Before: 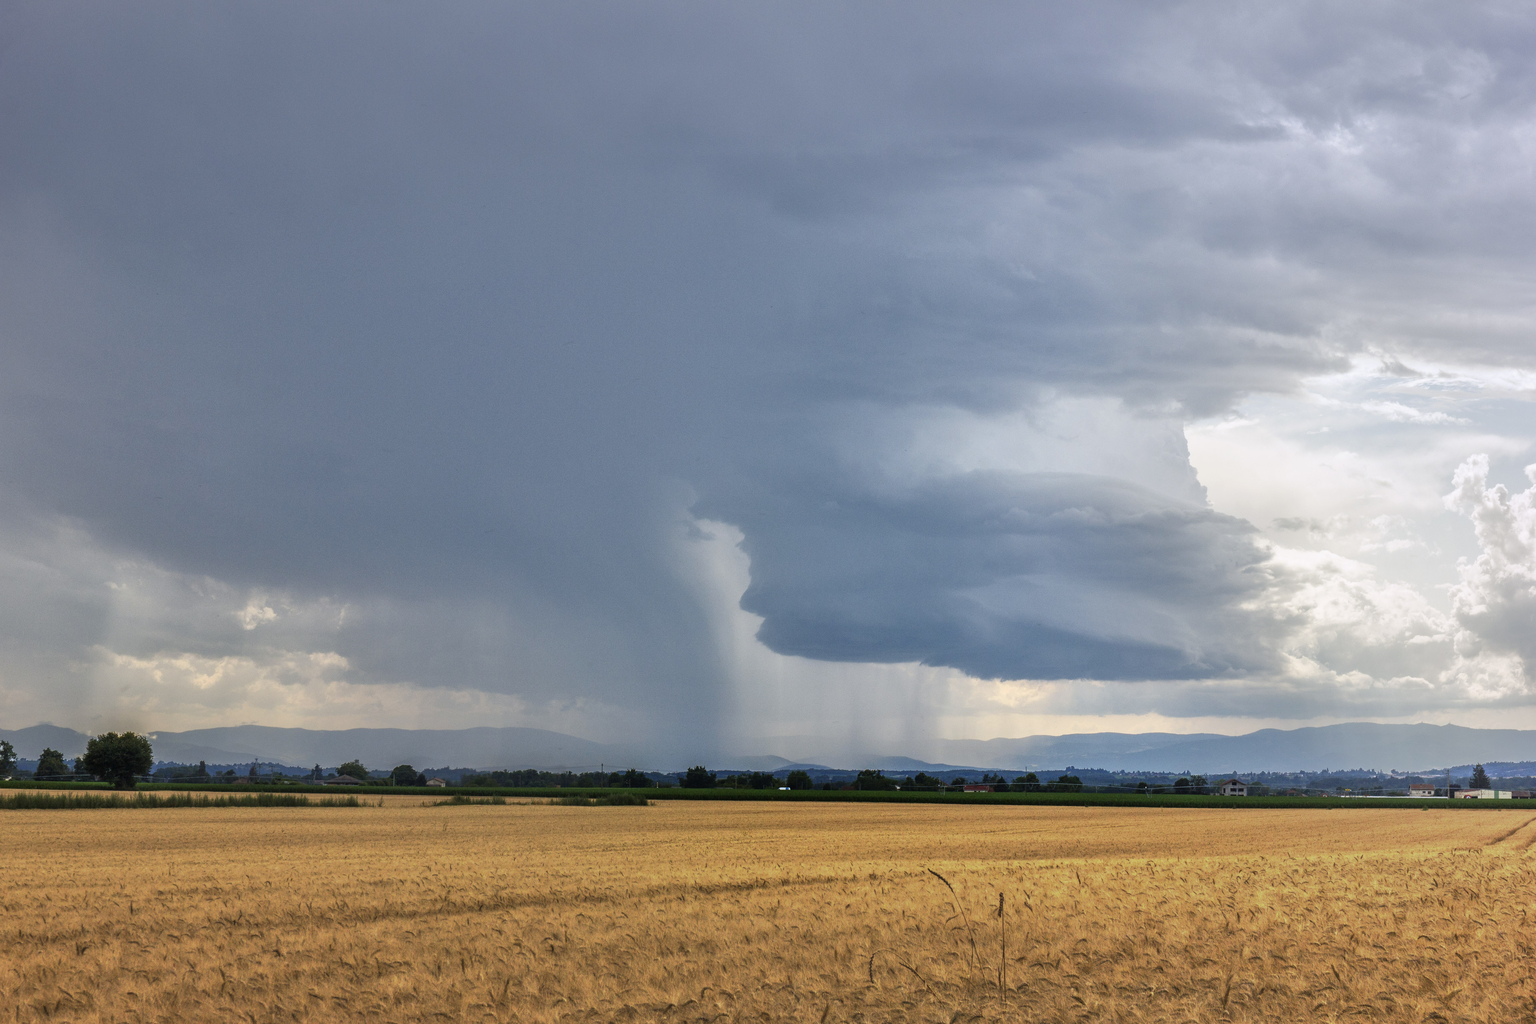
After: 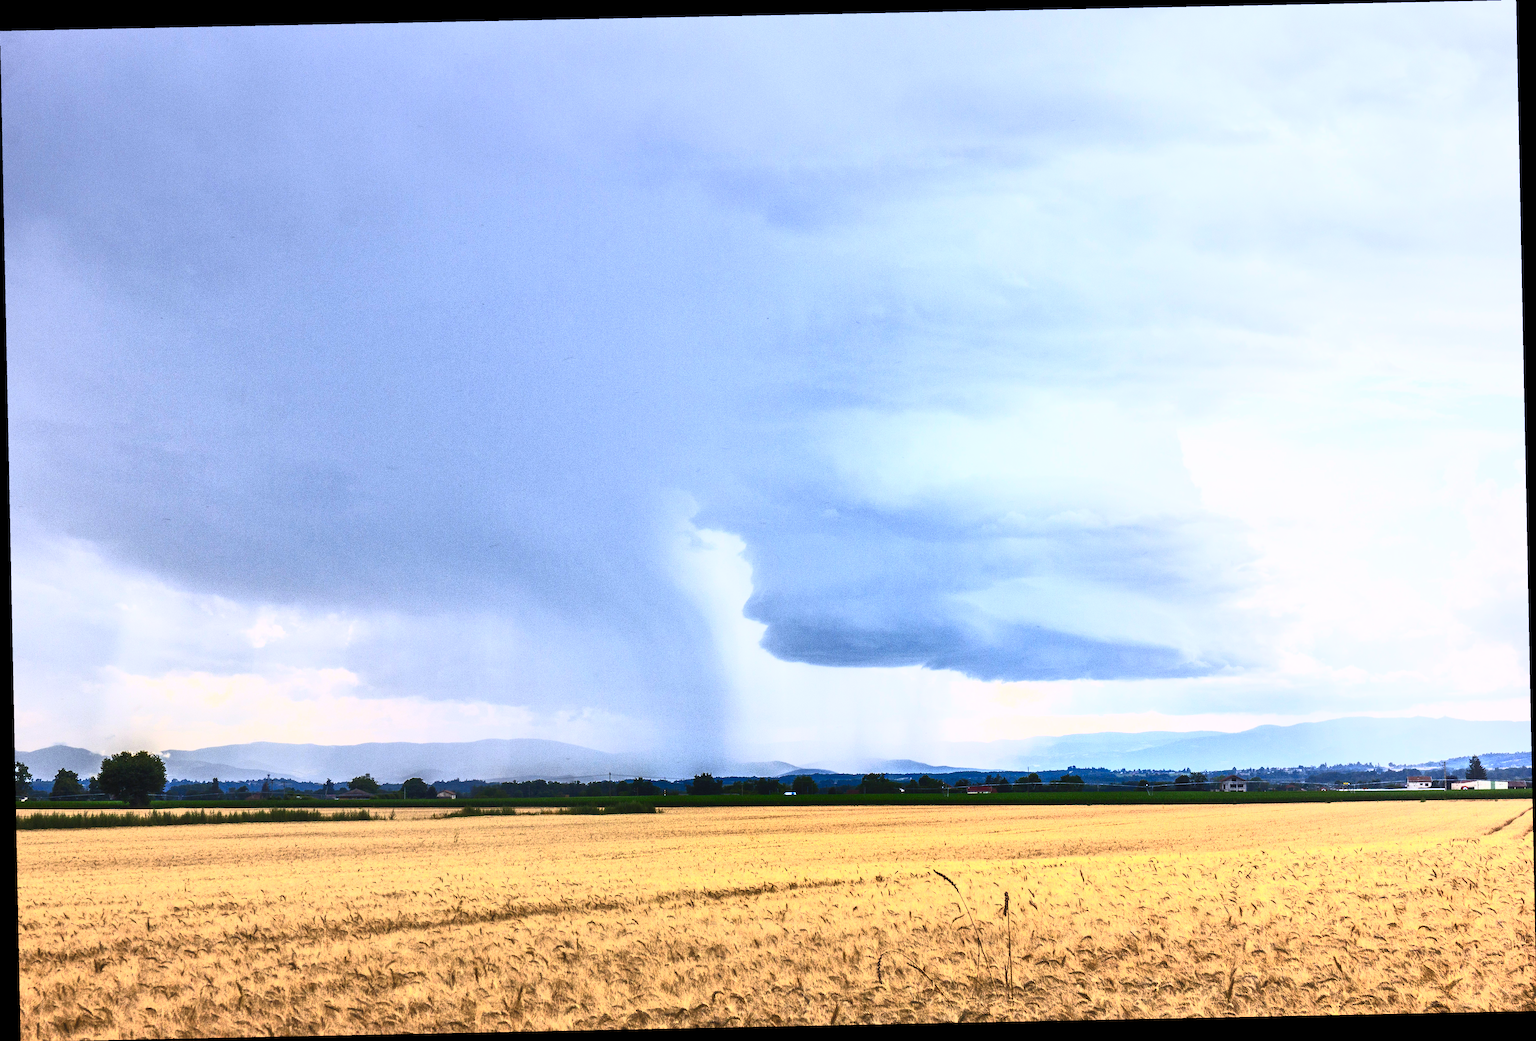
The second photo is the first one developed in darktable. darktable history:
white balance: red 1.004, blue 1.024
color calibration: illuminant as shot in camera, x 0.358, y 0.373, temperature 4628.91 K
rotate and perspective: rotation -1.17°, automatic cropping off
contrast brightness saturation: contrast 0.83, brightness 0.59, saturation 0.59
